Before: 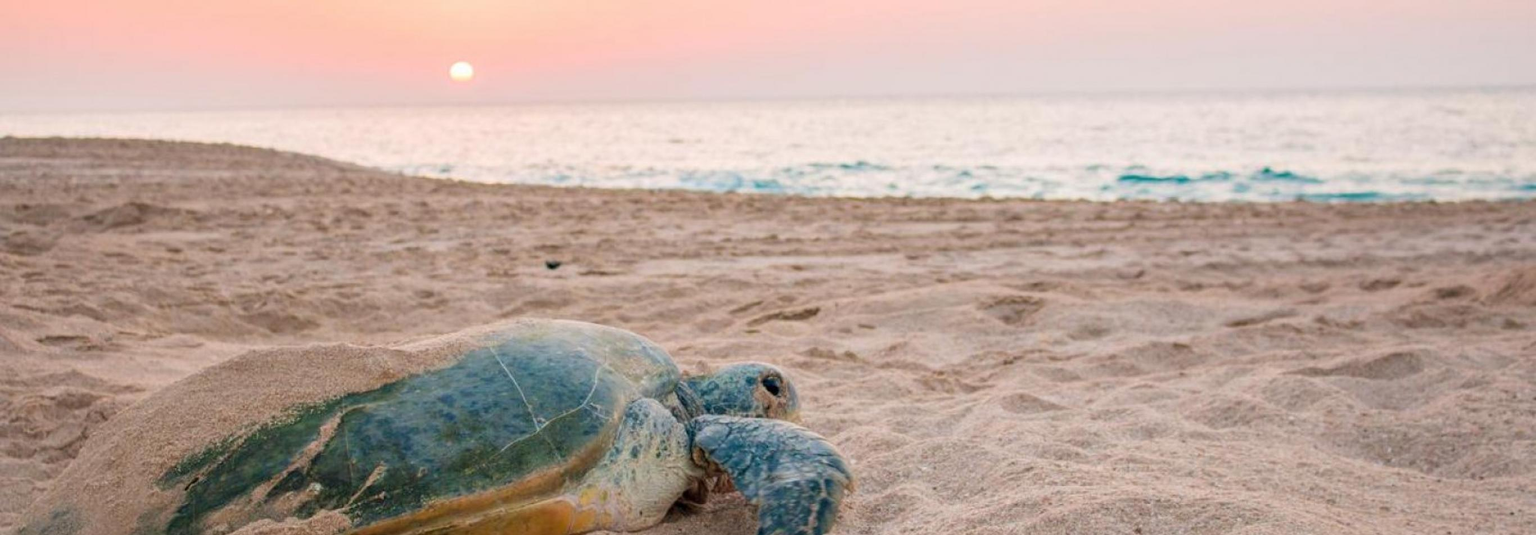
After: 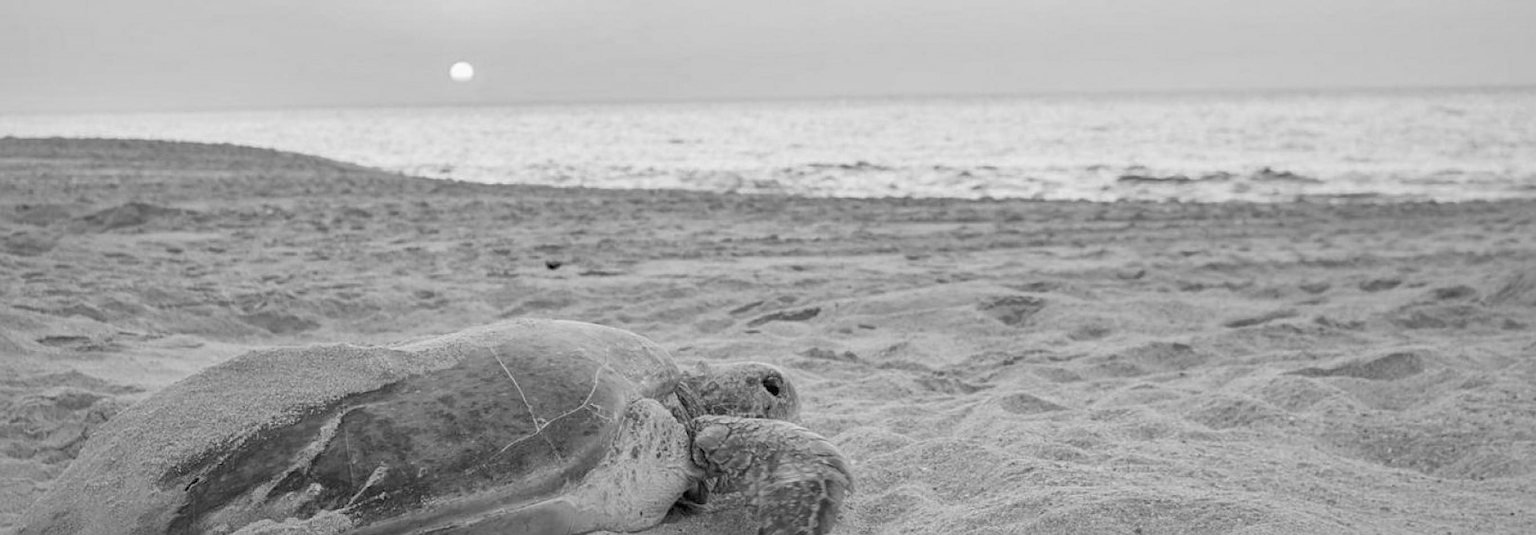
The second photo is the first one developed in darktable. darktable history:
shadows and highlights: on, module defaults
contrast brightness saturation: contrast 0.07, brightness 0.08, saturation 0.18
monochrome: a 32, b 64, size 2.3
sharpen: on, module defaults
